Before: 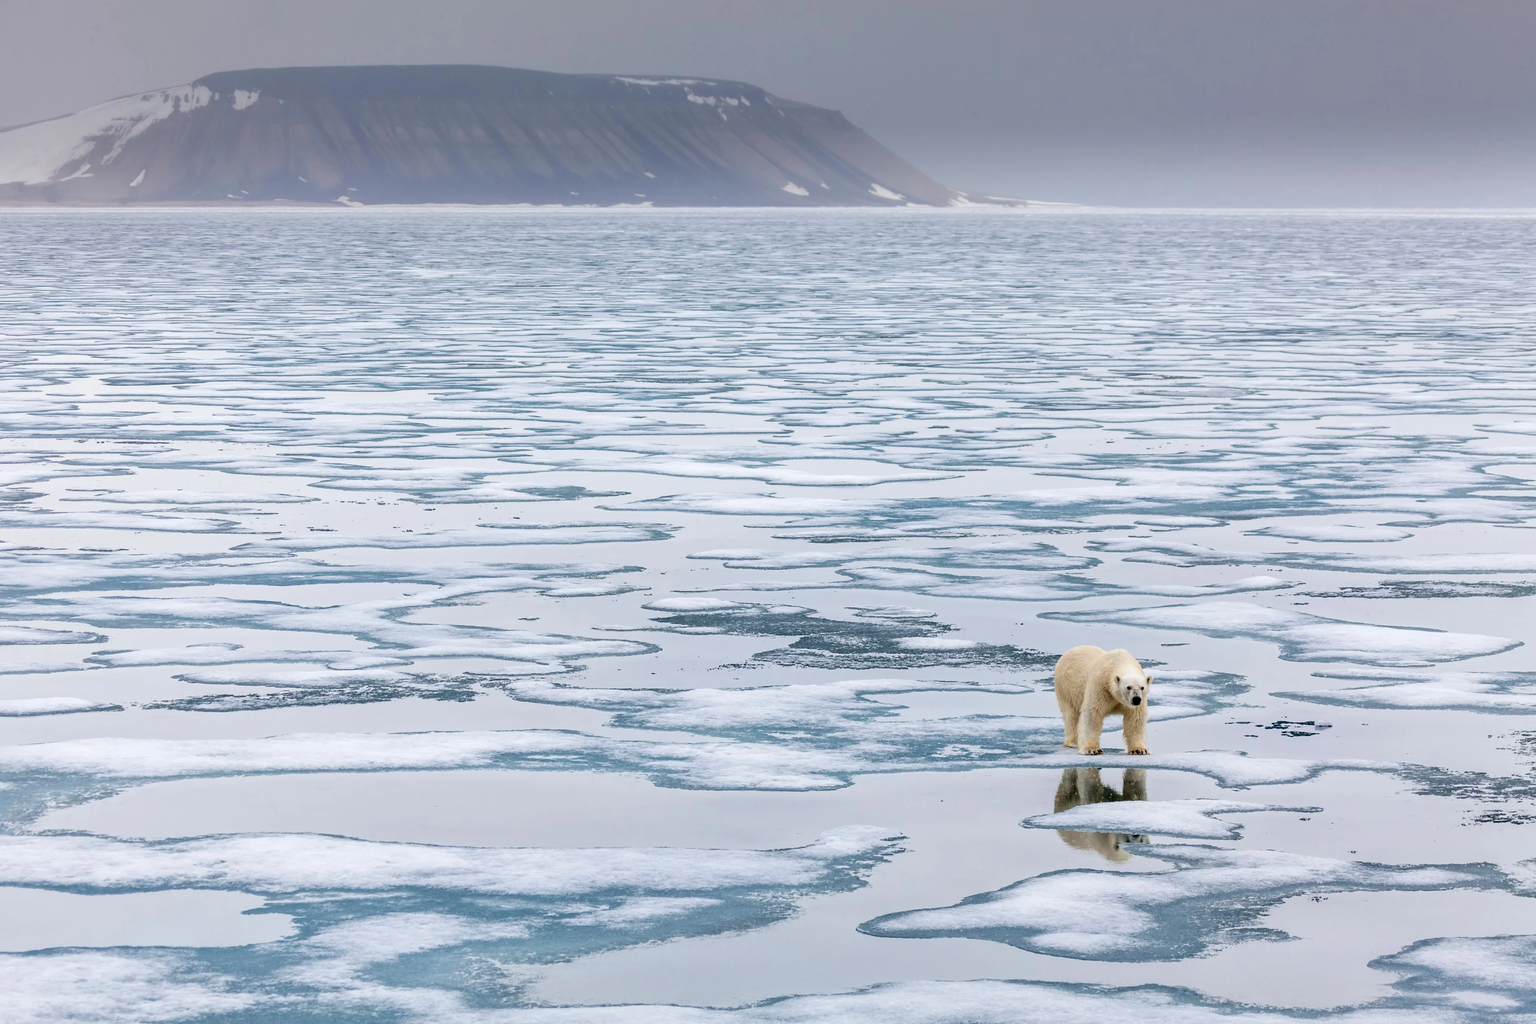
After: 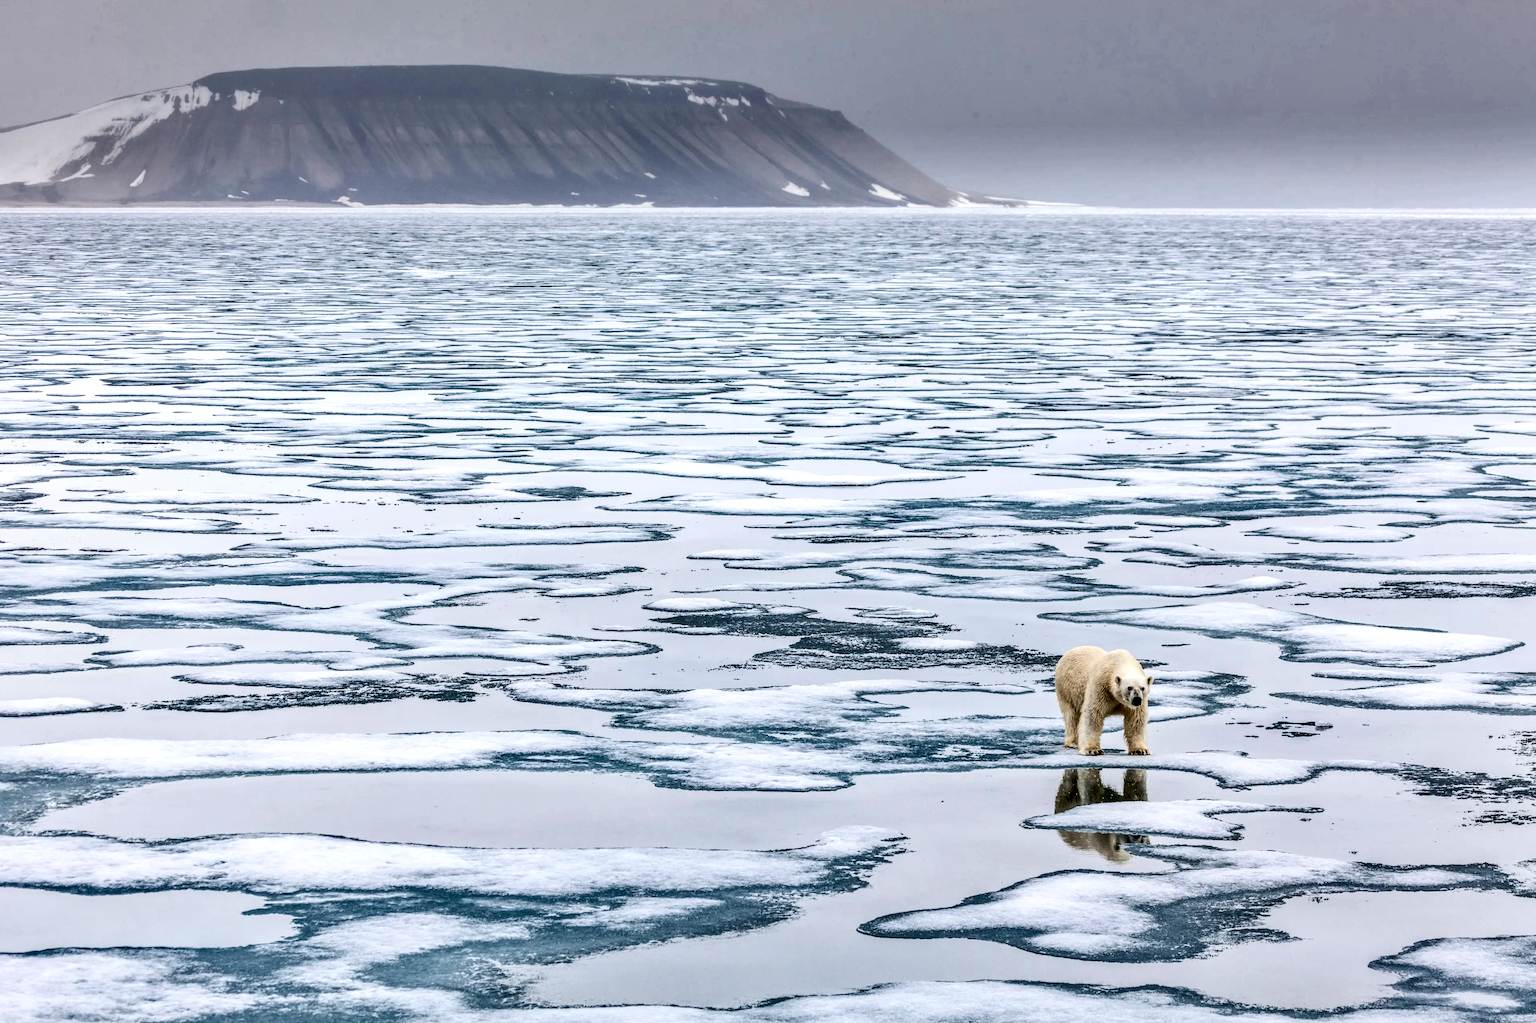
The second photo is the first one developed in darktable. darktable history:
contrast brightness saturation: contrast 0.28
local contrast: detail 150%
shadows and highlights: white point adjustment 0.05, highlights color adjustment 55.9%, soften with gaussian
